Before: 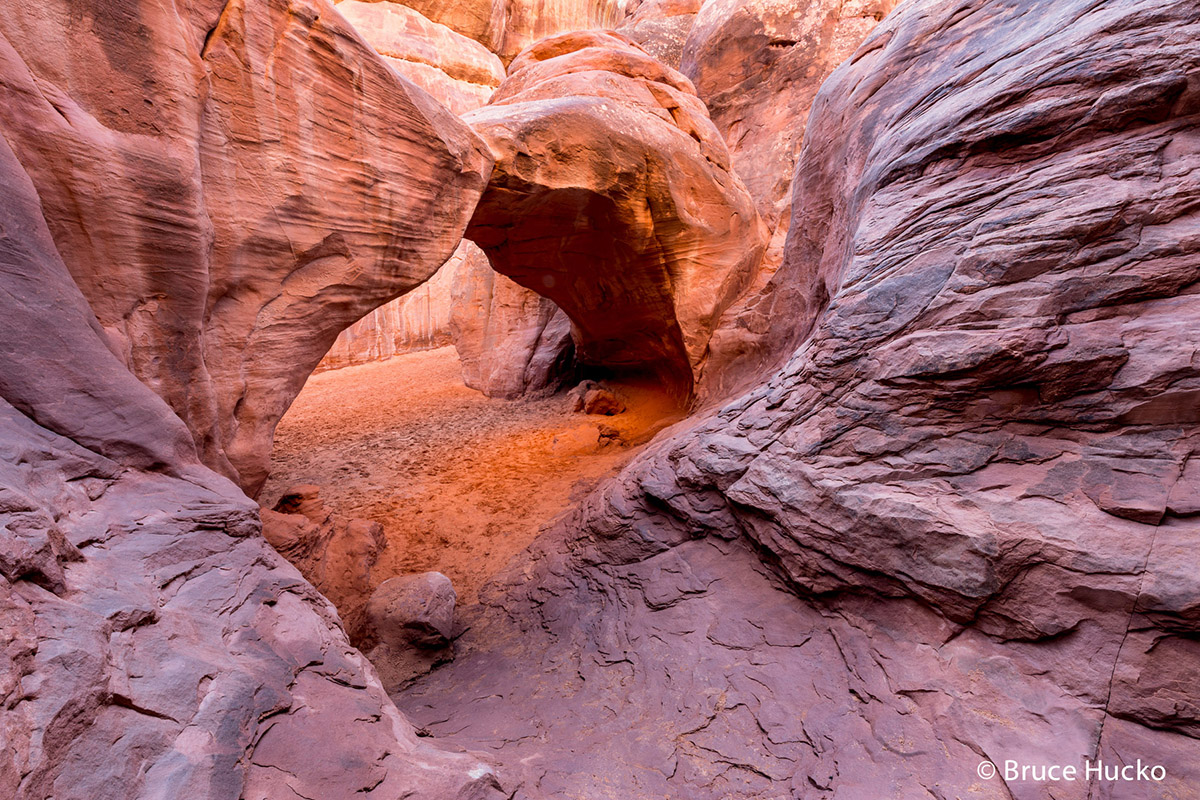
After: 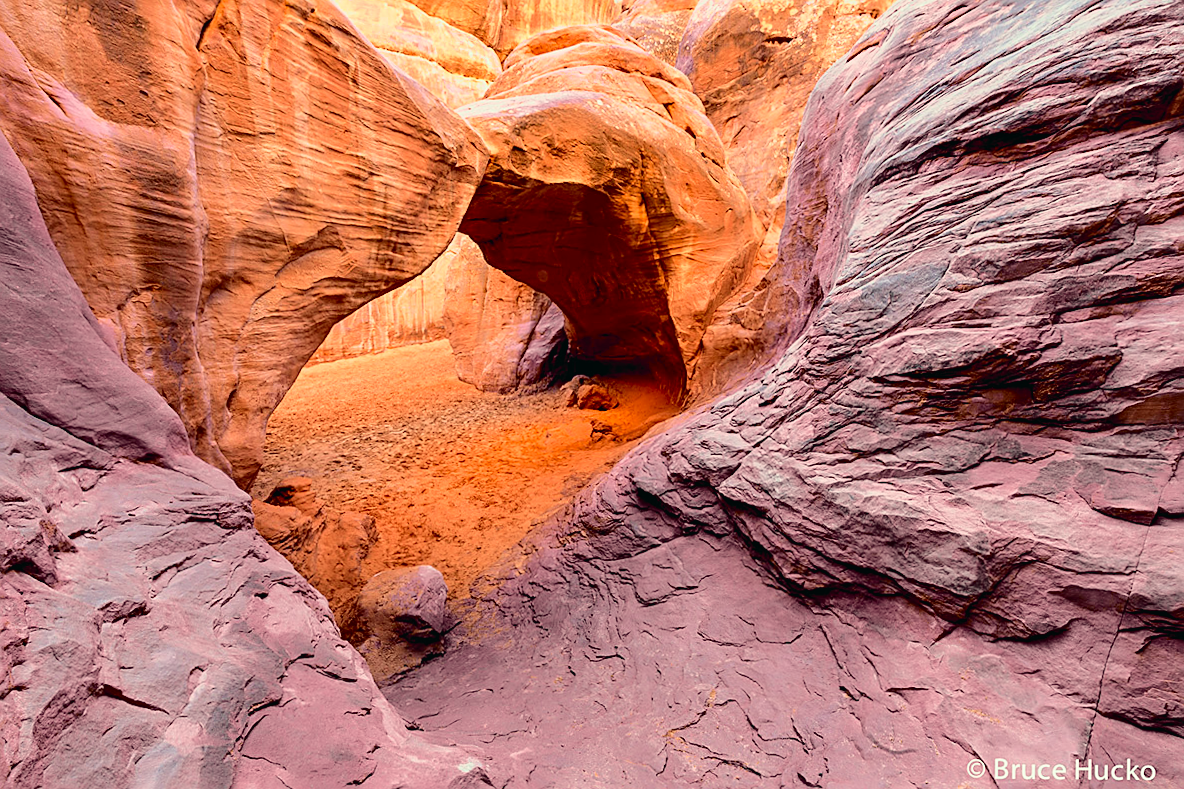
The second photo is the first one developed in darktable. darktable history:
tone curve: curves: ch0 [(0, 0.015) (0.084, 0.074) (0.162, 0.165) (0.304, 0.382) (0.466, 0.576) (0.654, 0.741) (0.848, 0.906) (0.984, 0.963)]; ch1 [(0, 0) (0.34, 0.235) (0.46, 0.46) (0.515, 0.502) (0.553, 0.567) (0.764, 0.815) (1, 1)]; ch2 [(0, 0) (0.44, 0.458) (0.479, 0.492) (0.524, 0.507) (0.547, 0.579) (0.673, 0.712) (1, 1)], color space Lab, independent channels, preserve colors none
crop and rotate: angle -0.5°
color correction: highlights a* -5.94, highlights b* 11.19
sharpen: amount 0.575
